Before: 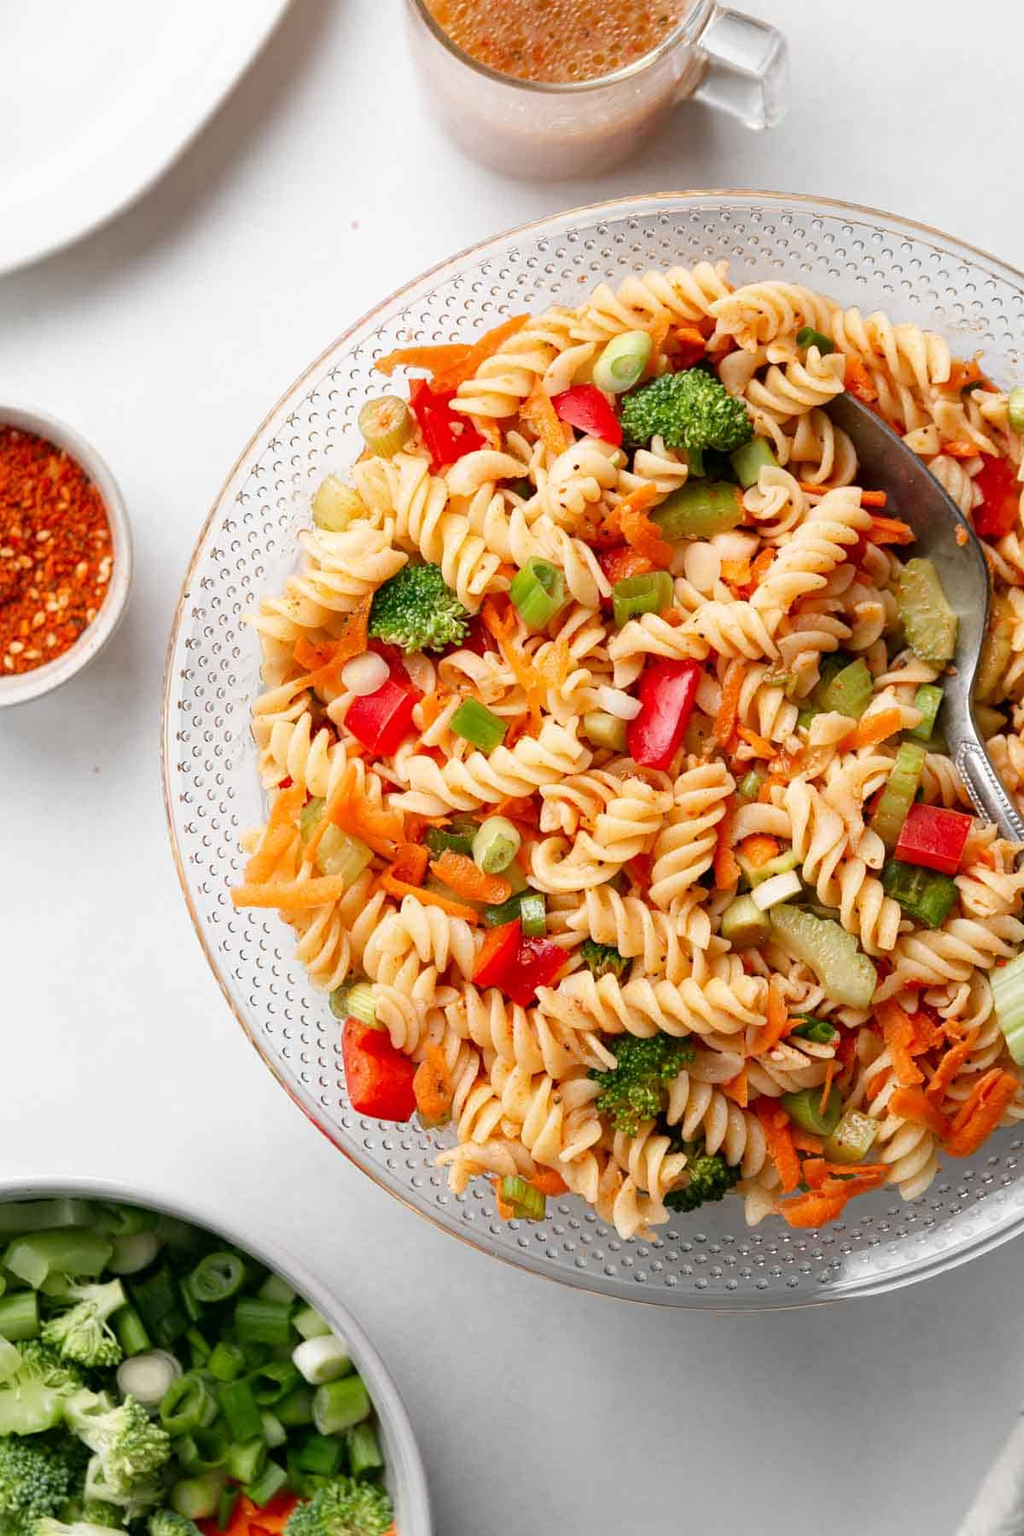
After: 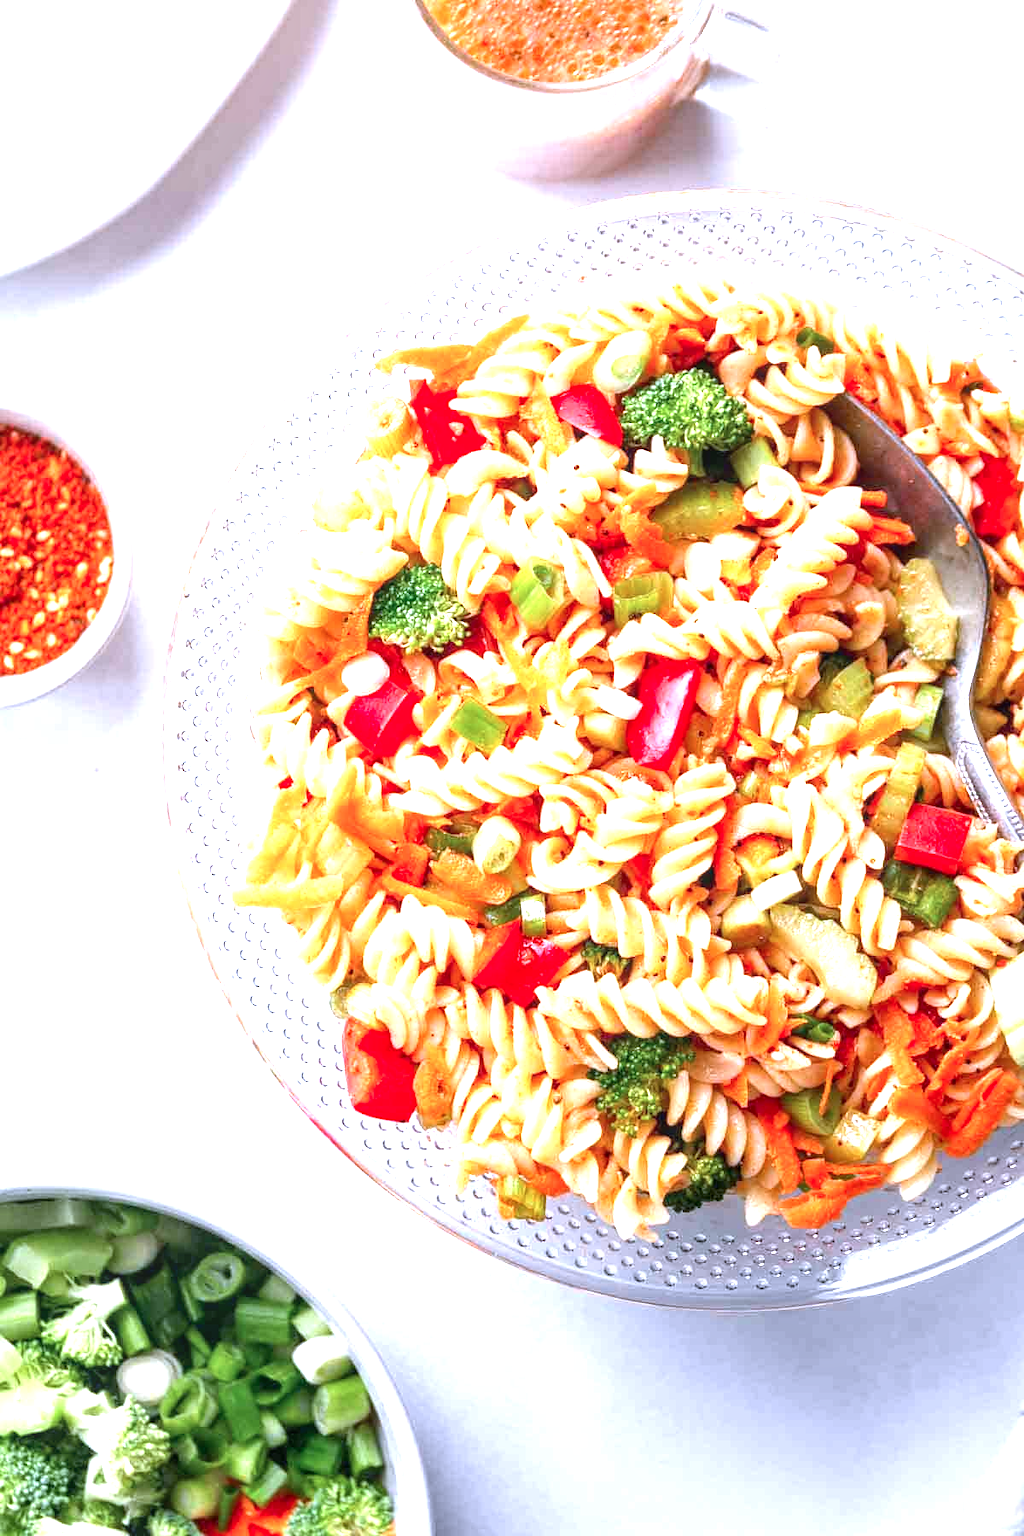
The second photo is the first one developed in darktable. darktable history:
color calibration: illuminant as shot in camera, x 0.379, y 0.396, temperature 4138.76 K
color zones: curves: ch1 [(0, 0.525) (0.143, 0.556) (0.286, 0.52) (0.429, 0.5) (0.571, 0.5) (0.714, 0.5) (0.857, 0.503) (1, 0.525)]
exposure: black level correction 0, exposure 1.3 EV, compensate highlight preservation false
local contrast: on, module defaults
